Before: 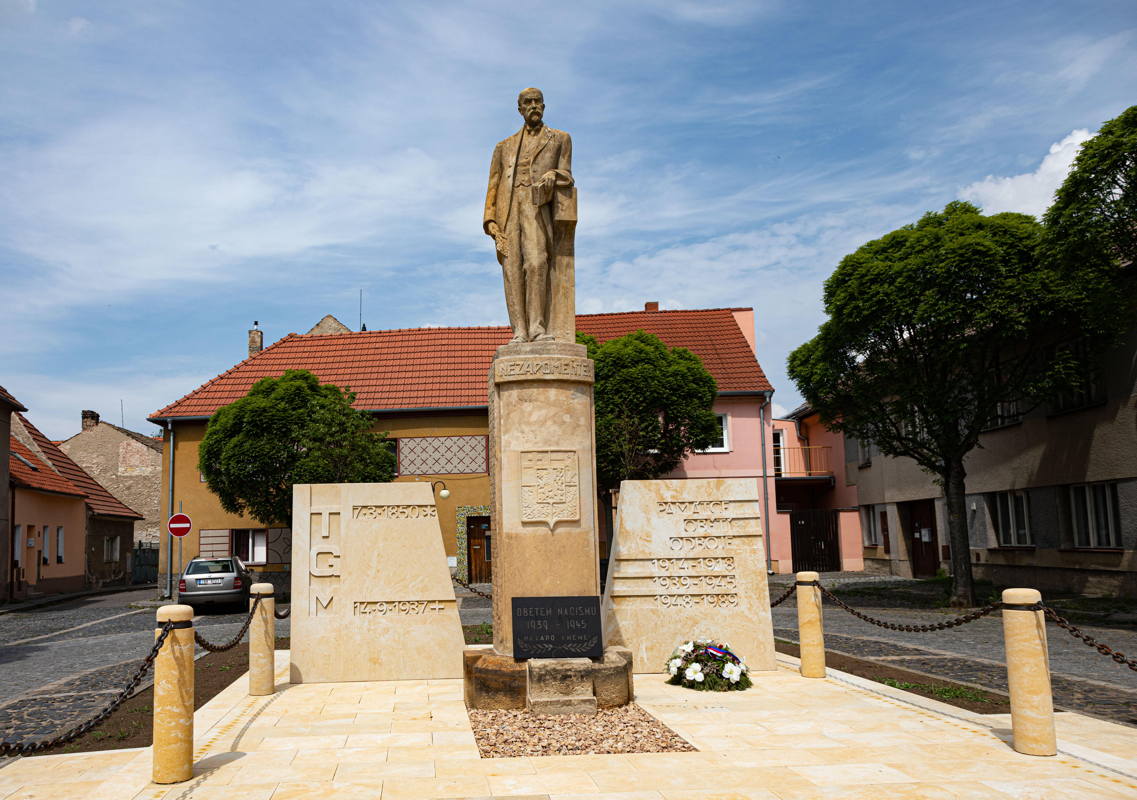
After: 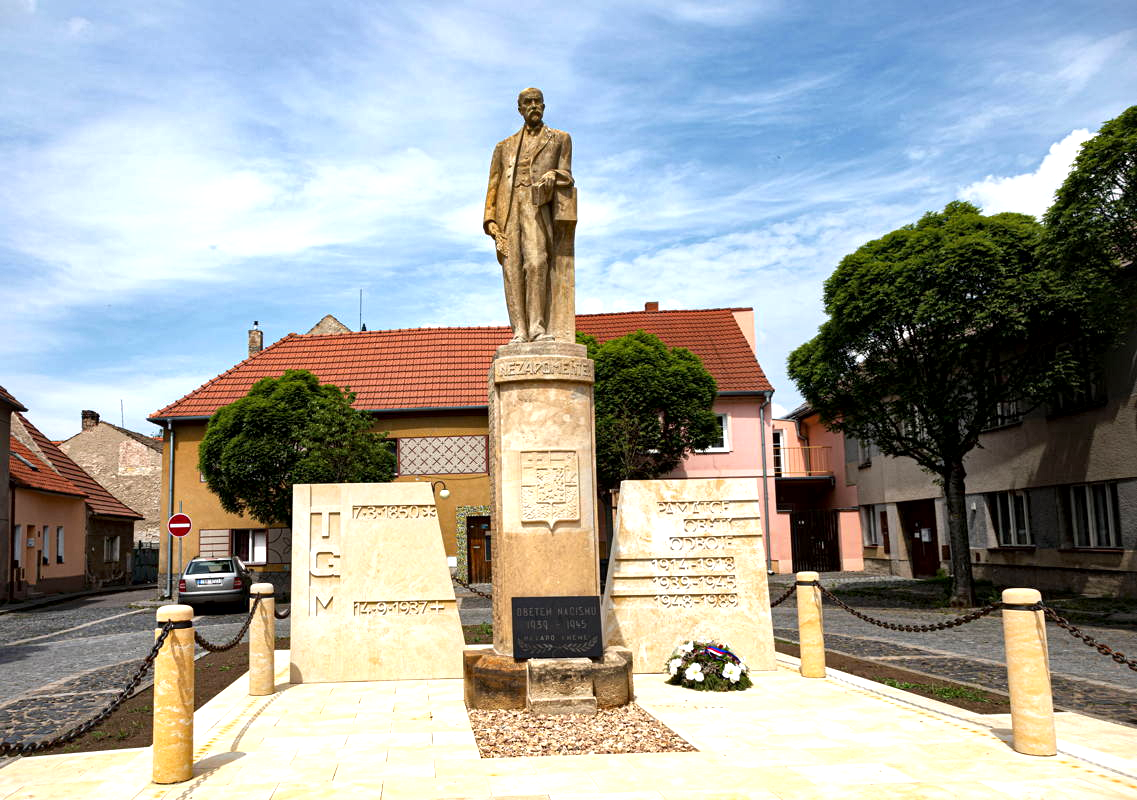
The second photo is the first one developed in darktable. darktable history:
exposure: exposure 0.6 EV, compensate highlight preservation false
local contrast: mode bilateral grid, contrast 25, coarseness 60, detail 151%, midtone range 0.2
